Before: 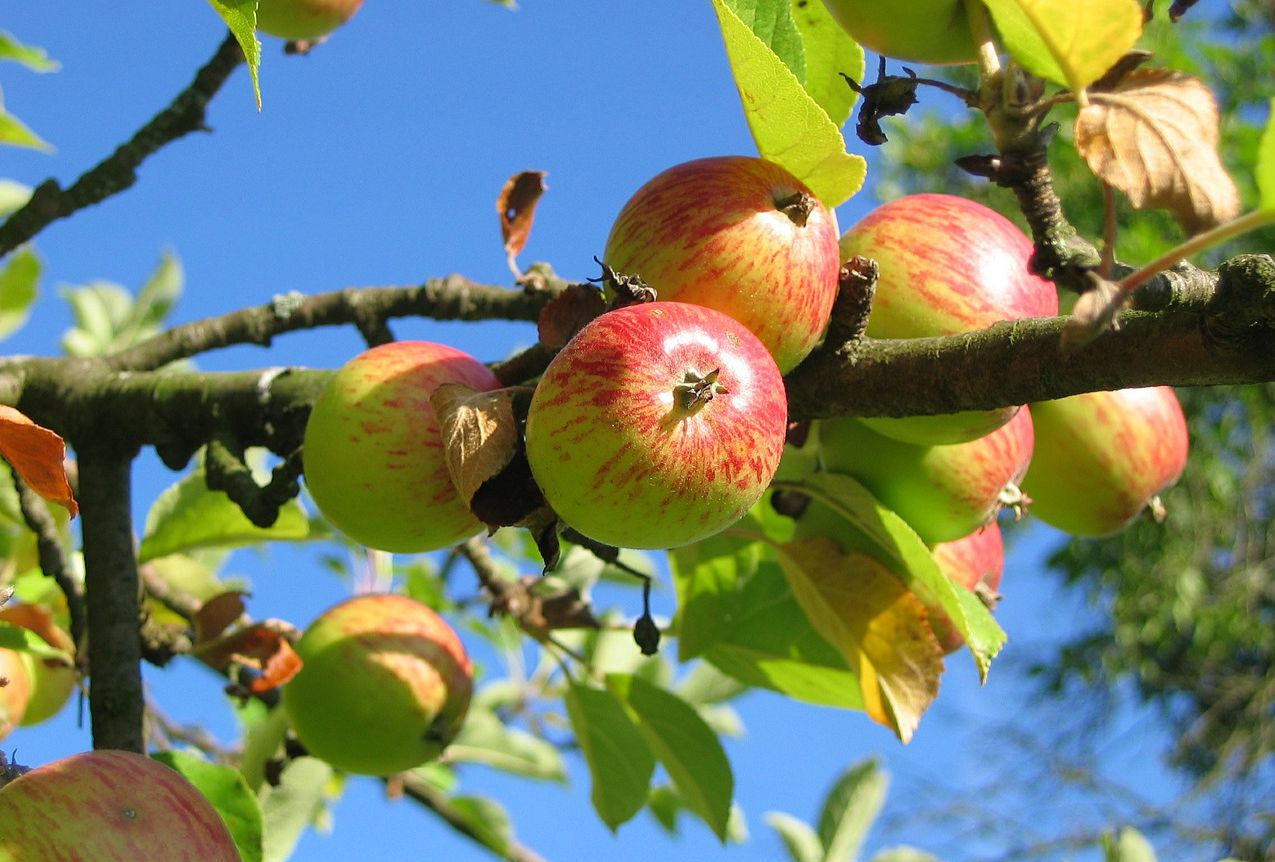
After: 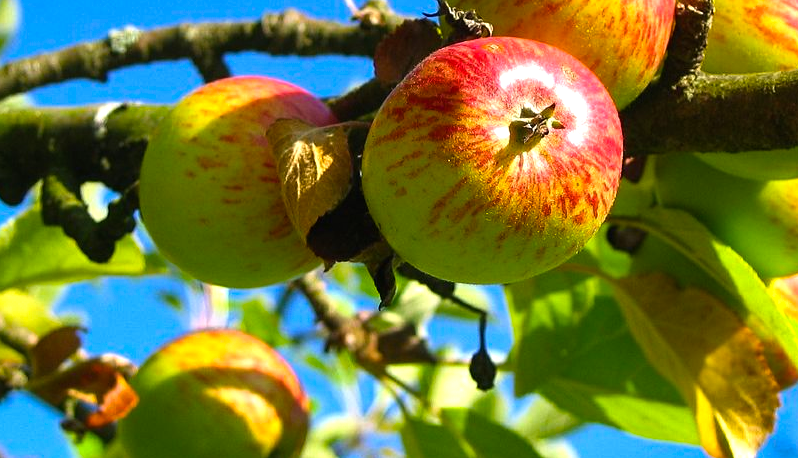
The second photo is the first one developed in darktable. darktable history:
crop: left 12.923%, top 30.83%, right 24.442%, bottom 15.946%
color balance rgb: perceptual saturation grading › global saturation 19.467%, perceptual brilliance grading › global brilliance 14.31%, perceptual brilliance grading › shadows -35.509%, global vibrance 32.323%
shadows and highlights: shadows 61.12, highlights -60.21, soften with gaussian
